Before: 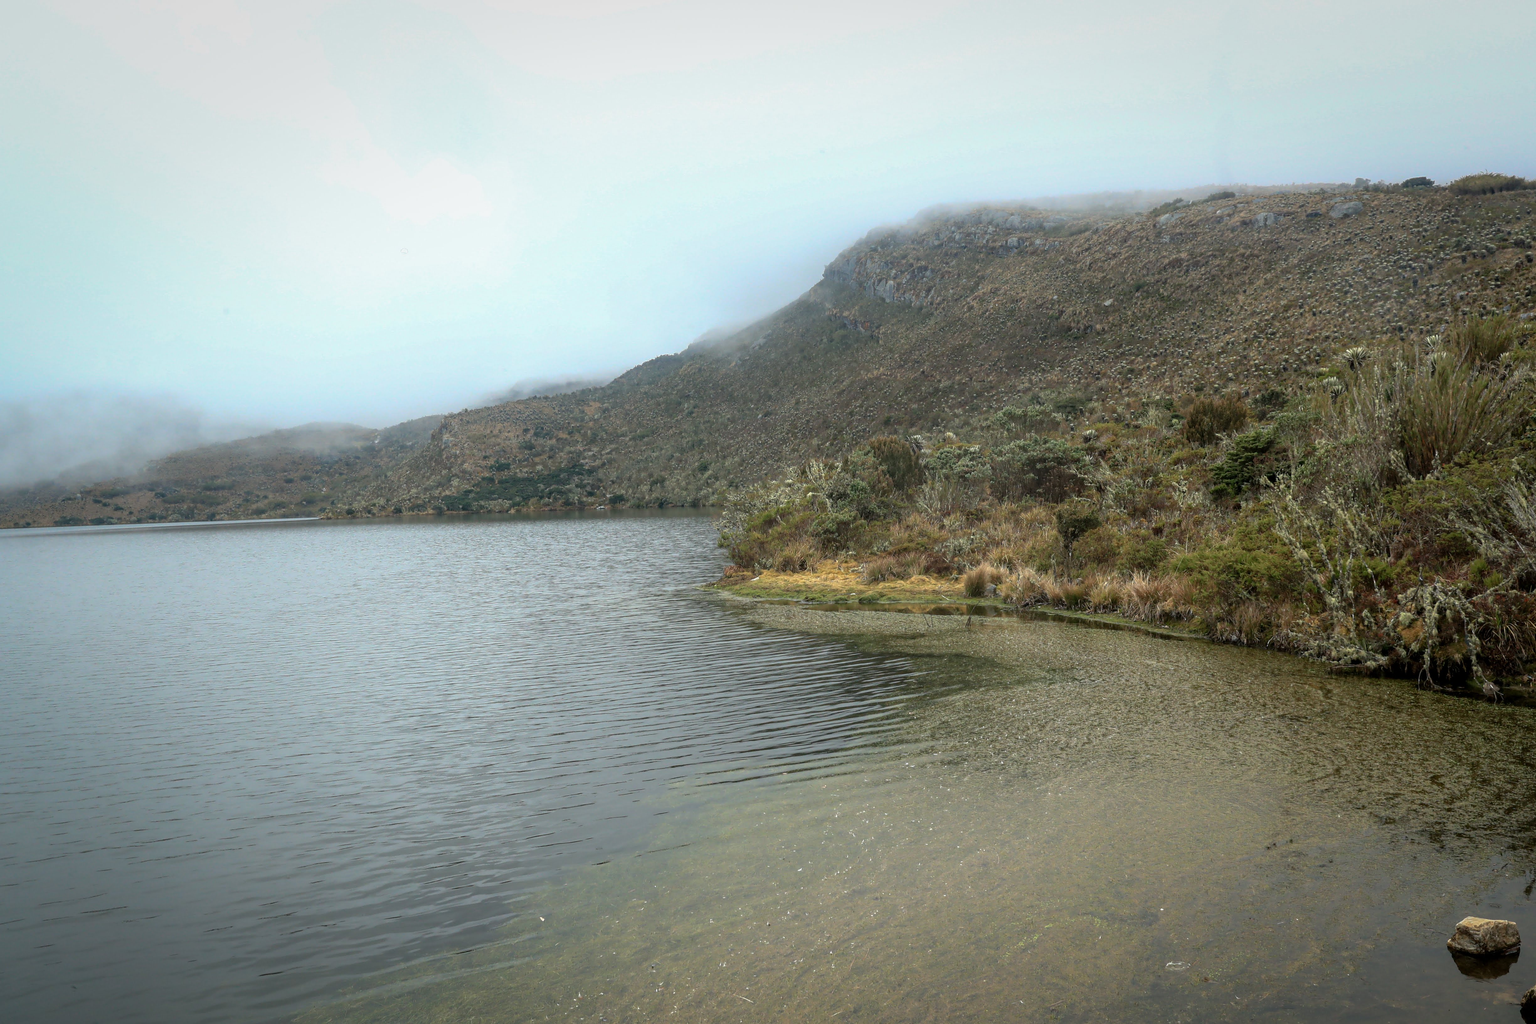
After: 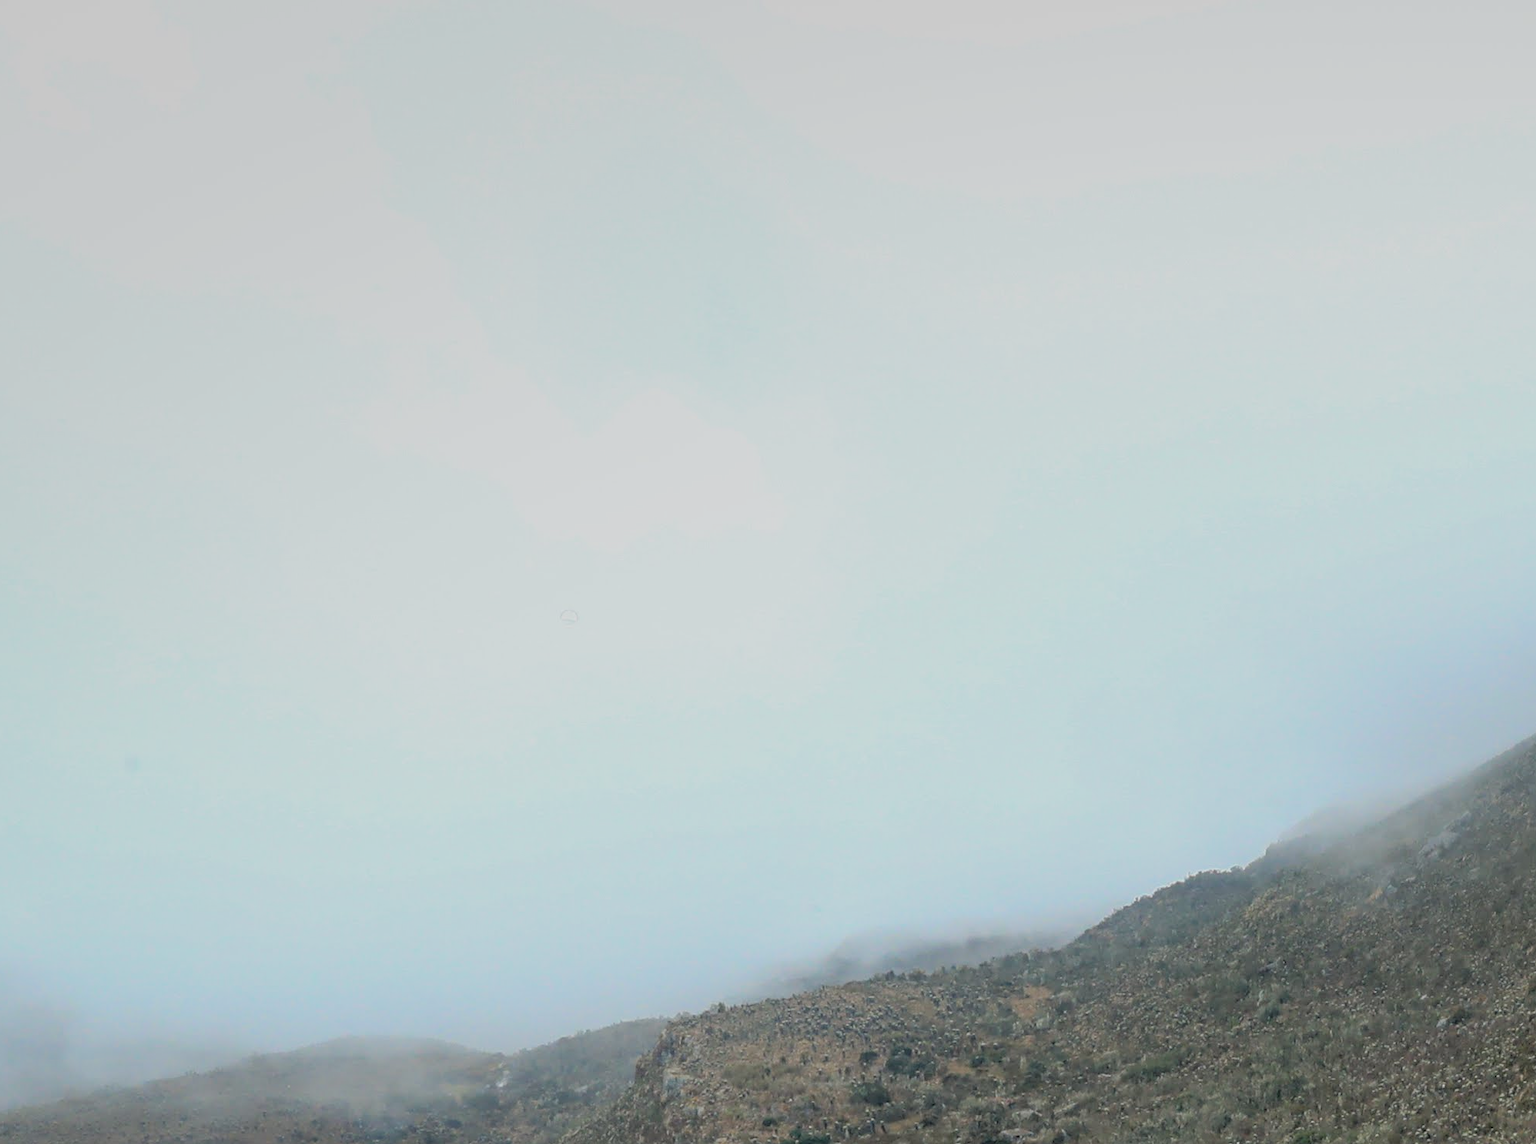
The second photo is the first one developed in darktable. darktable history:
filmic rgb: black relative exposure -7.56 EV, white relative exposure 4.64 EV, target black luminance 0%, hardness 3.52, latitude 50.35%, contrast 1.025, highlights saturation mix 8.62%, shadows ↔ highlights balance -0.141%
crop and rotate: left 11.232%, top 0.058%, right 48.024%, bottom 54.405%
